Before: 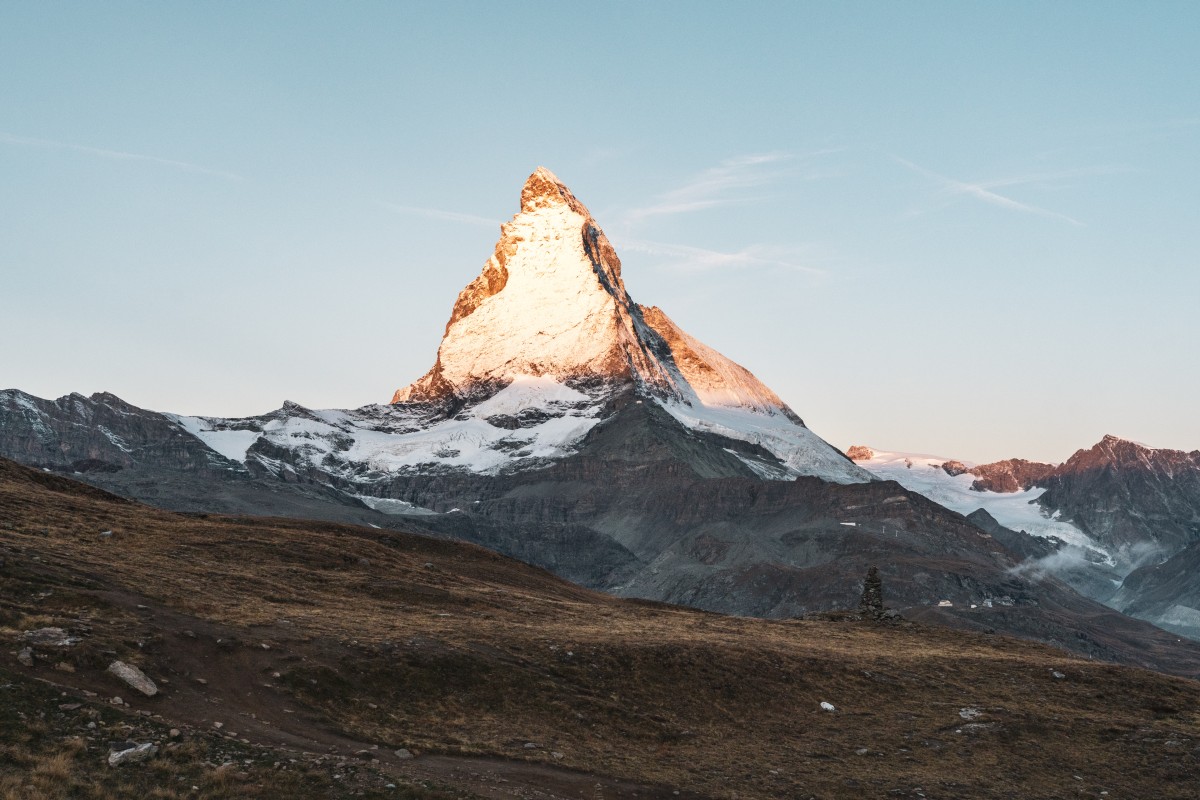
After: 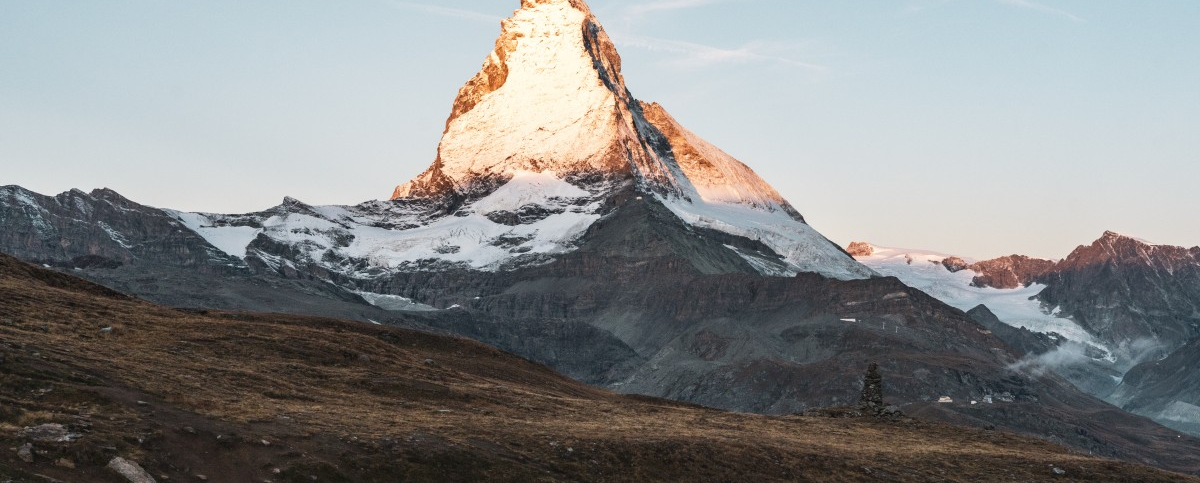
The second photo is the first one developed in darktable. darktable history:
crop and rotate: top 25.563%, bottom 14.016%
